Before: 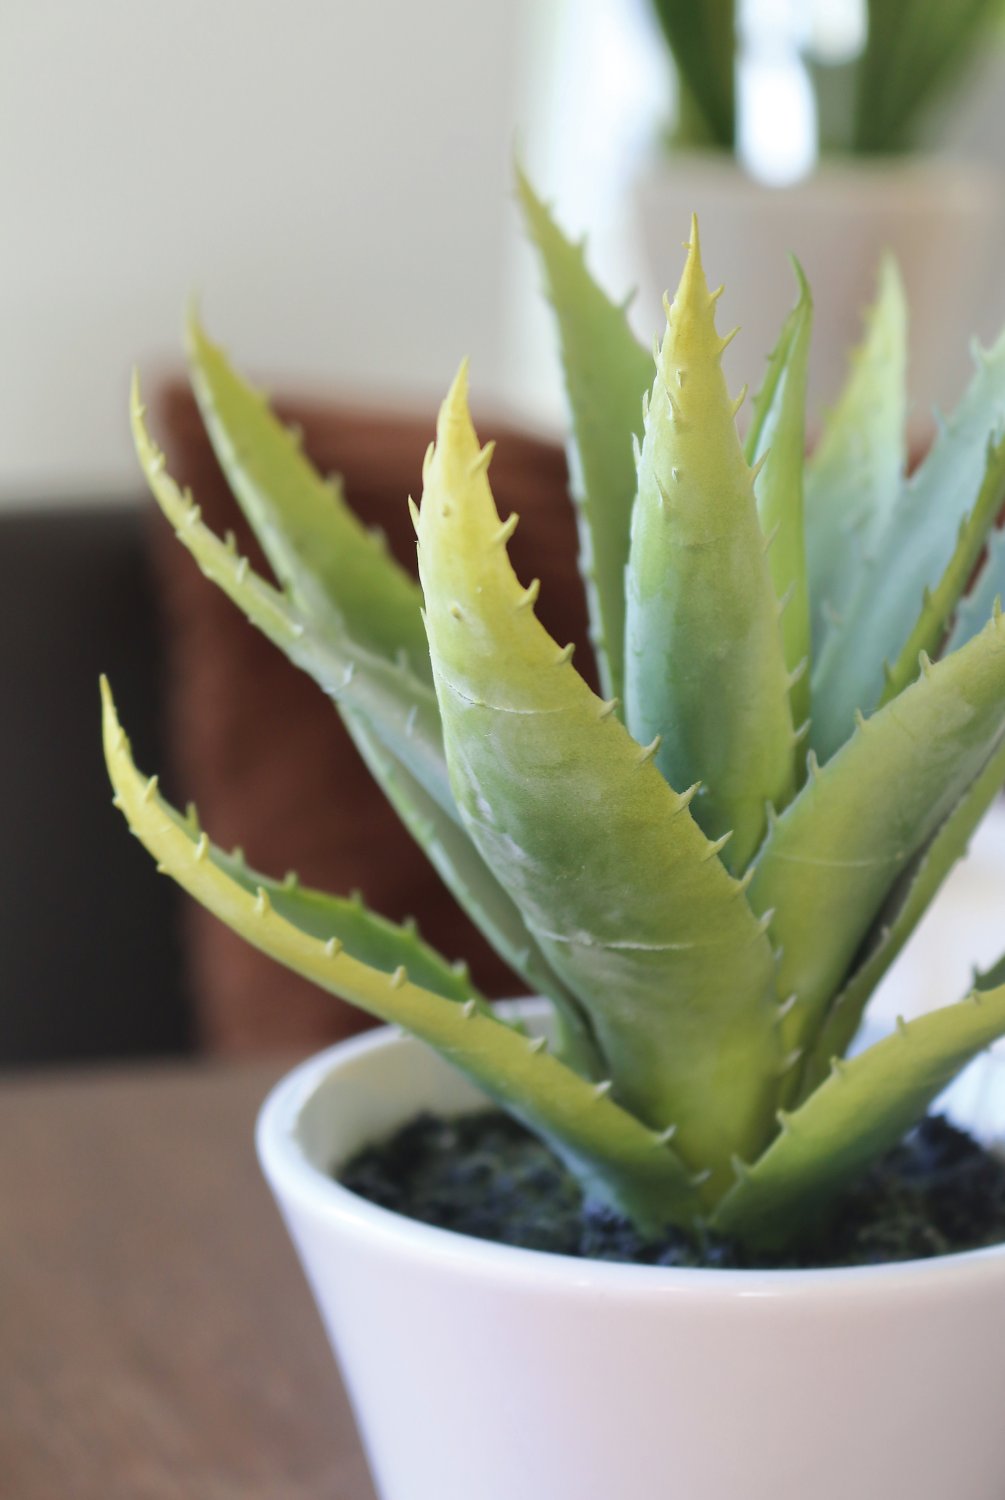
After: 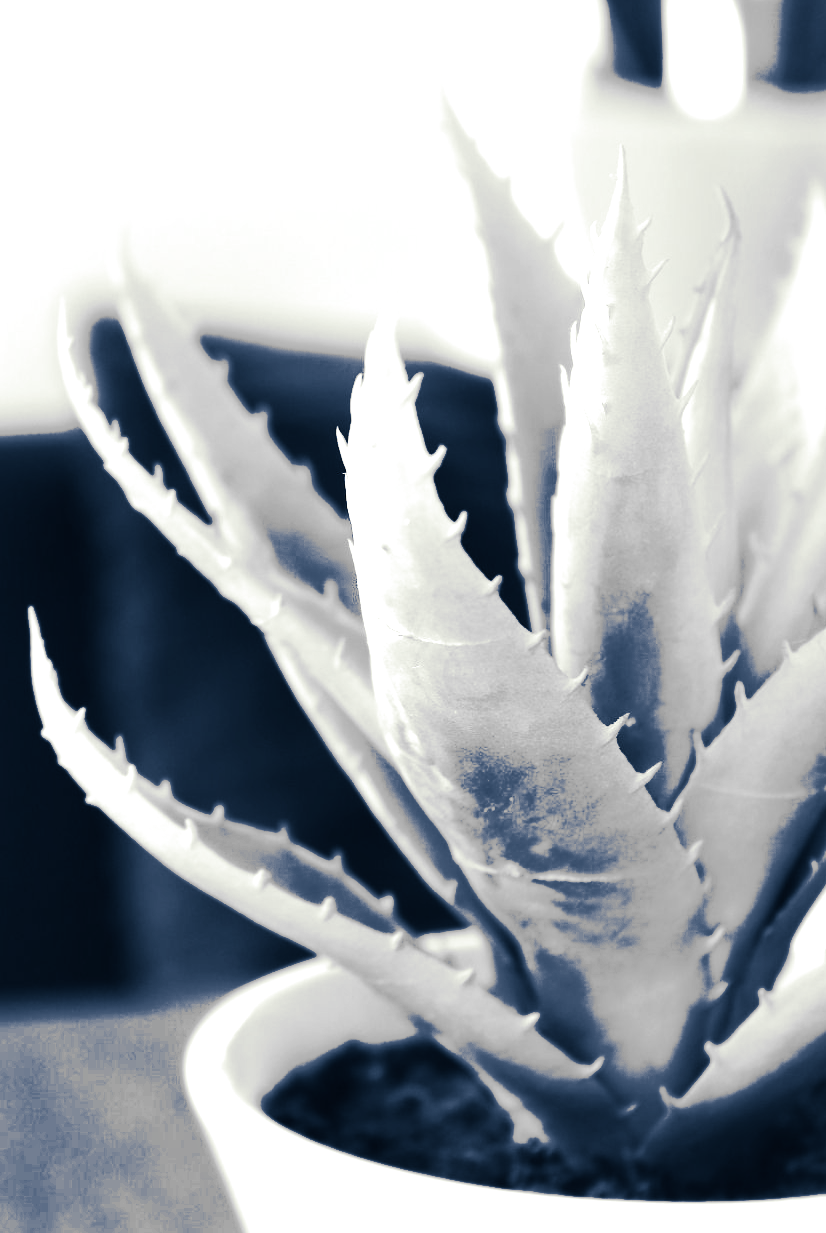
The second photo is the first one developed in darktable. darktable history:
tone equalizer: -8 EV -1.08 EV, -7 EV -1.01 EV, -6 EV -0.867 EV, -5 EV -0.578 EV, -3 EV 0.578 EV, -2 EV 0.867 EV, -1 EV 1.01 EV, +0 EV 1.08 EV, edges refinement/feathering 500, mask exposure compensation -1.57 EV, preserve details no
split-toning: shadows › hue 226.8°, shadows › saturation 0.84
crop and rotate: left 7.196%, top 4.574%, right 10.605%, bottom 13.178%
monochrome: on, module defaults
tone curve: curves: ch0 [(0, 0) (0.003, 0.003) (0.011, 0.01) (0.025, 0.023) (0.044, 0.042) (0.069, 0.065) (0.1, 0.094) (0.136, 0.128) (0.177, 0.167) (0.224, 0.211) (0.277, 0.261) (0.335, 0.316) (0.399, 0.376) (0.468, 0.441) (0.543, 0.685) (0.623, 0.741) (0.709, 0.8) (0.801, 0.863) (0.898, 0.929) (1, 1)], preserve colors none
color correction: highlights a* -7.23, highlights b* -0.161, shadows a* 20.08, shadows b* 11.73
